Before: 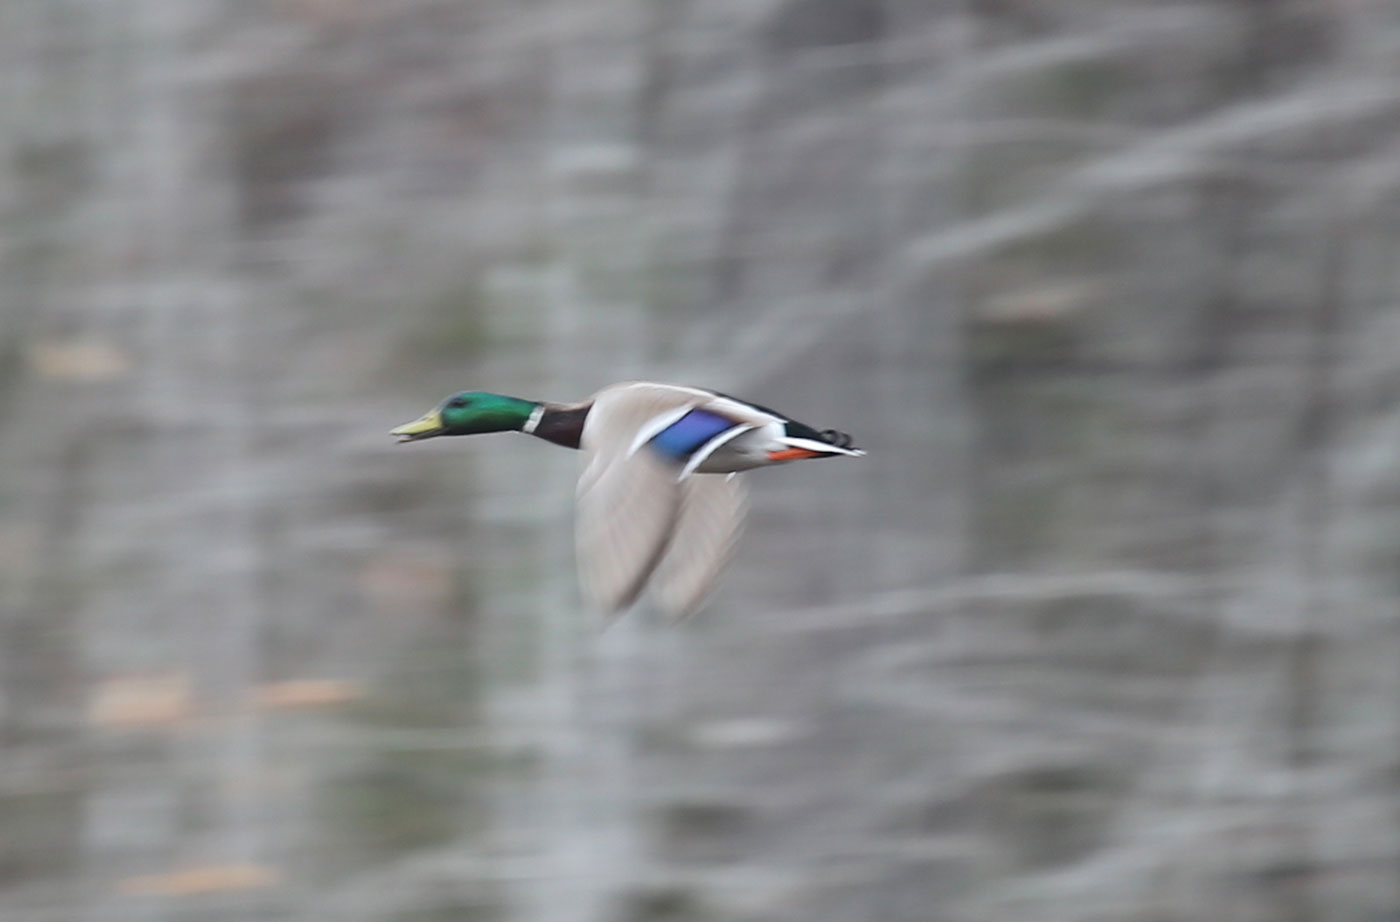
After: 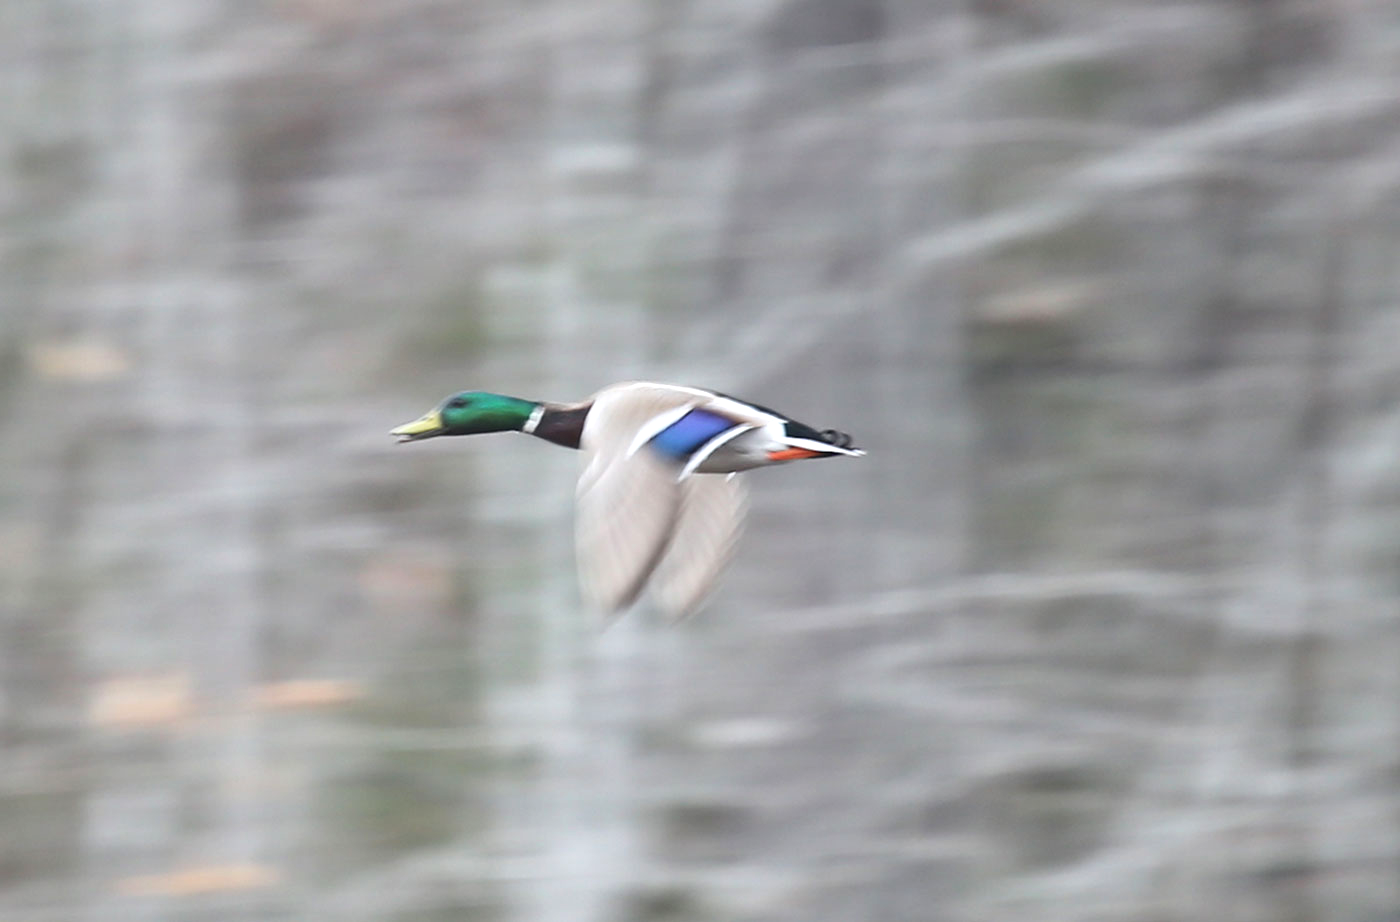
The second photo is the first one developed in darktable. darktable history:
exposure: exposure 0.555 EV, compensate highlight preservation false
